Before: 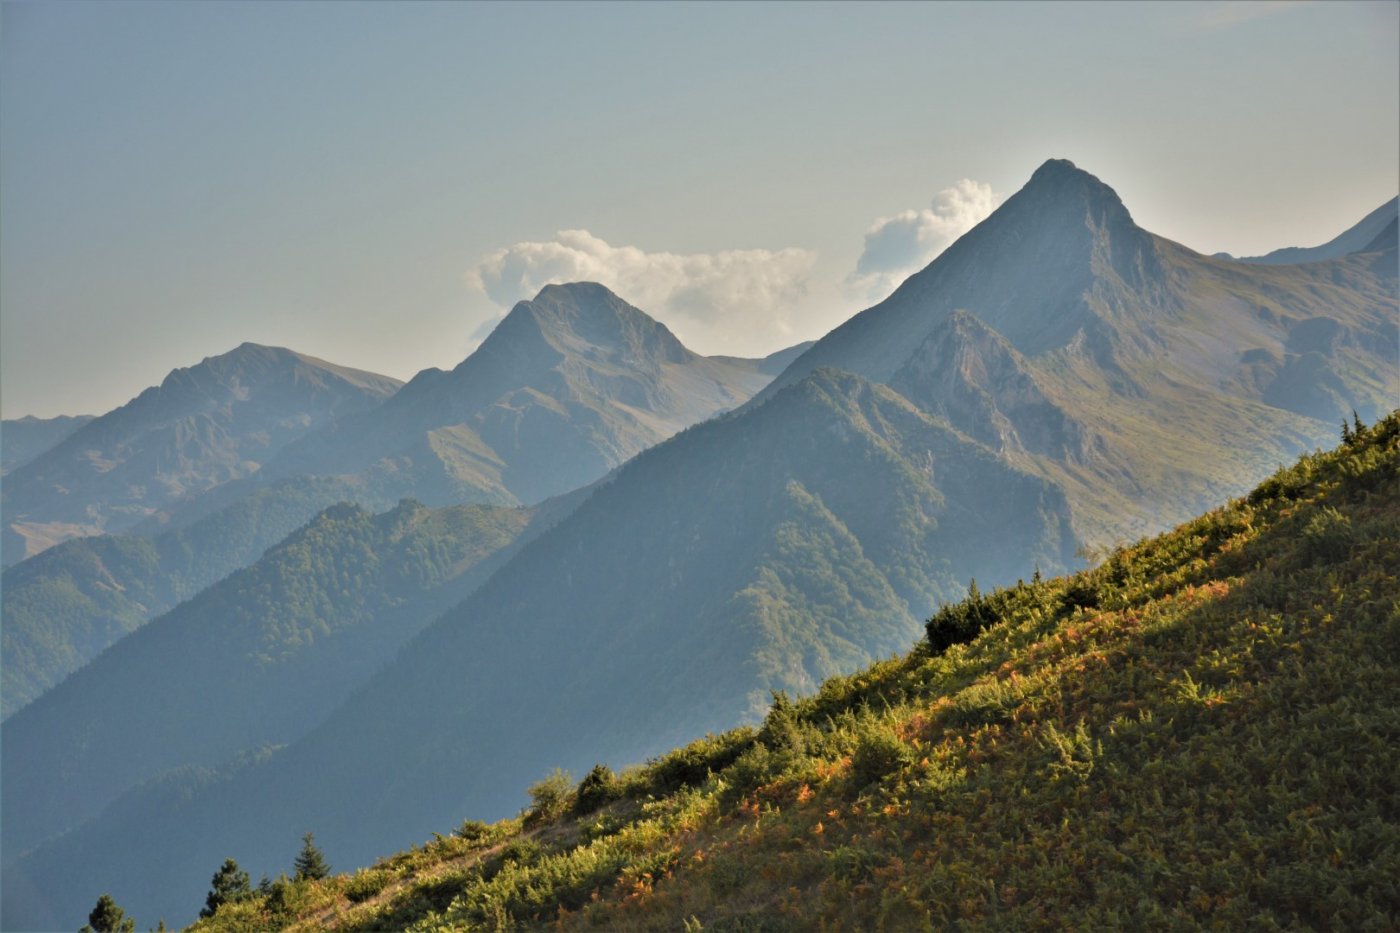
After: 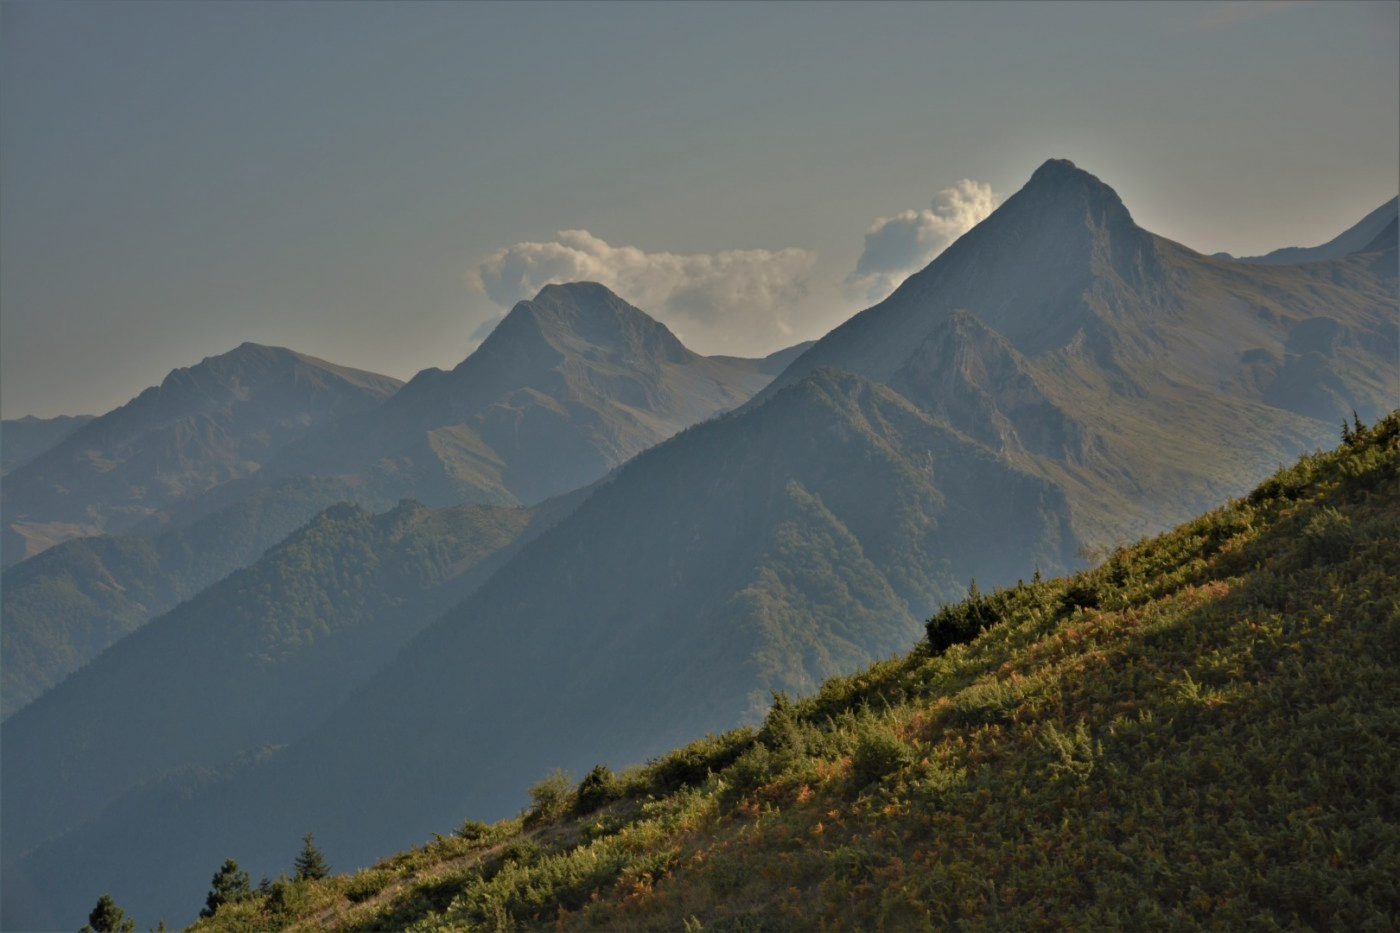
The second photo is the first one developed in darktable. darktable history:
base curve: curves: ch0 [(0, 0) (0.826, 0.587) (1, 1)], preserve colors none
tone equalizer: -8 EV 0.032 EV, smoothing diameter 2%, edges refinement/feathering 23.78, mask exposure compensation -1.57 EV, filter diffusion 5
